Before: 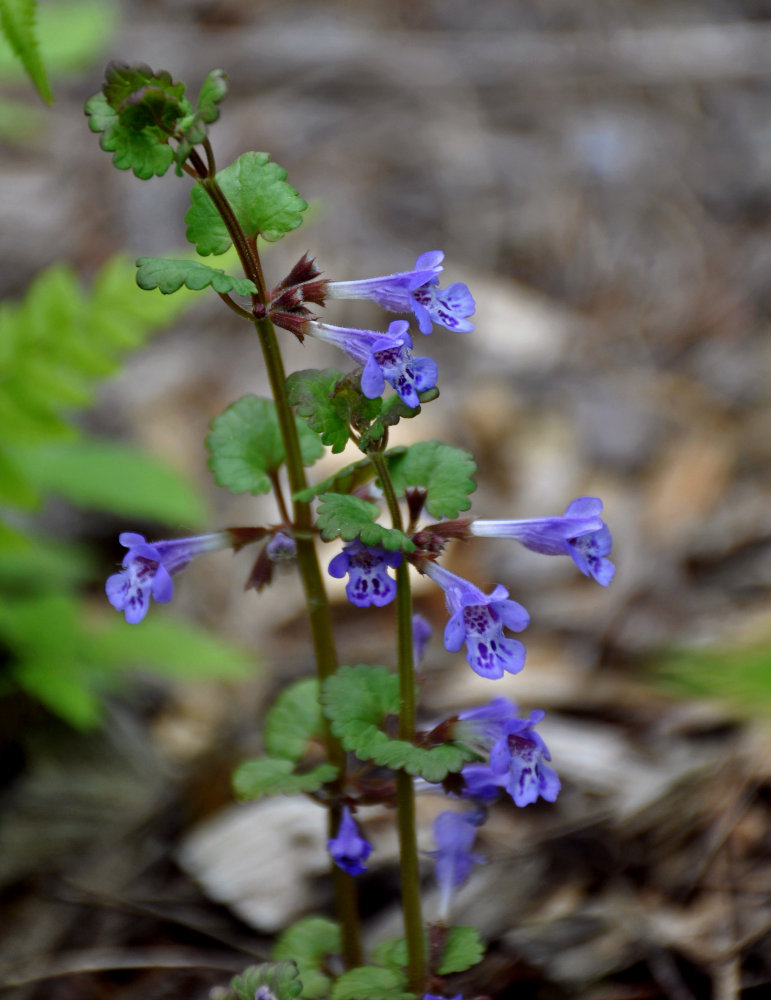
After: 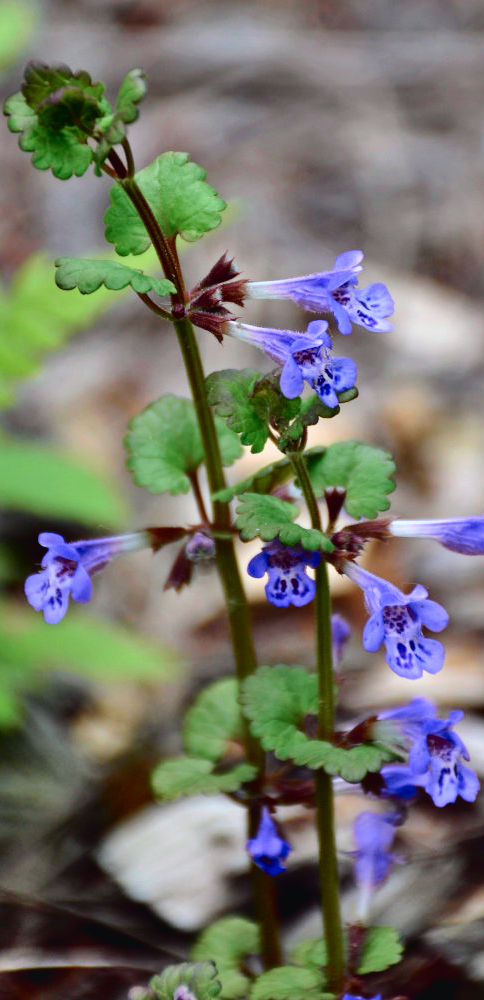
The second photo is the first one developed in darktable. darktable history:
tone curve: curves: ch0 [(0, 0.023) (0.087, 0.065) (0.184, 0.168) (0.45, 0.54) (0.57, 0.683) (0.722, 0.825) (0.877, 0.948) (1, 1)]; ch1 [(0, 0) (0.388, 0.369) (0.44, 0.44) (0.489, 0.481) (0.534, 0.561) (0.657, 0.659) (1, 1)]; ch2 [(0, 0) (0.353, 0.317) (0.408, 0.427) (0.472, 0.46) (0.5, 0.496) (0.537, 0.534) (0.576, 0.592) (0.625, 0.631) (1, 1)], color space Lab, independent channels, preserve colors none
crop: left 10.621%, right 26.482%
shadows and highlights: soften with gaussian
